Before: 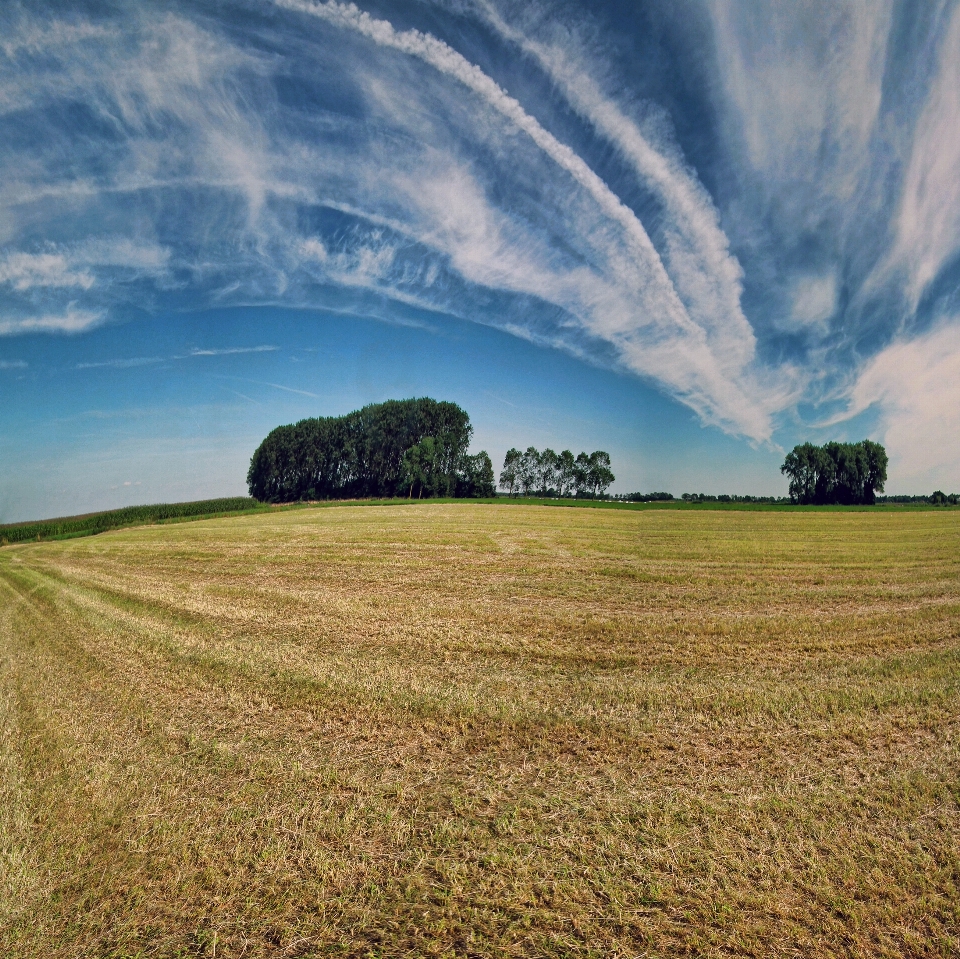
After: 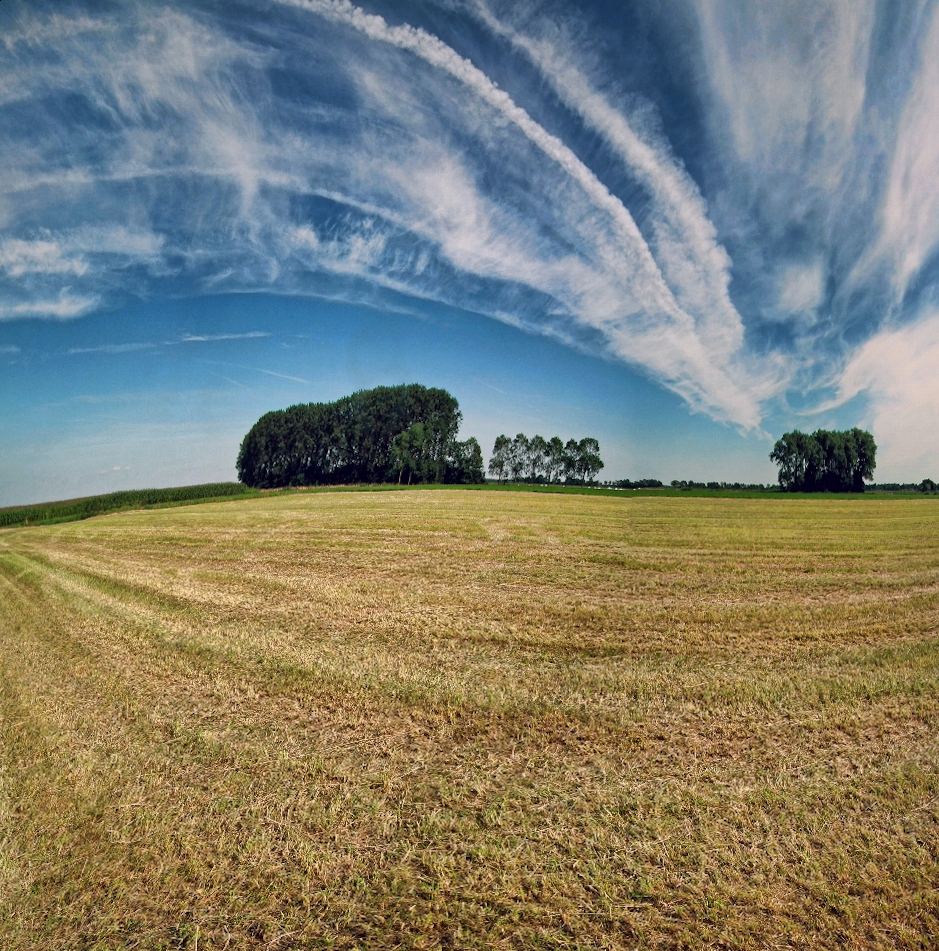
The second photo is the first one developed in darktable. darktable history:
shadows and highlights: shadows -90, highlights 90, soften with gaussian
rotate and perspective: rotation 0.226°, lens shift (vertical) -0.042, crop left 0.023, crop right 0.982, crop top 0.006, crop bottom 0.994
local contrast: mode bilateral grid, contrast 20, coarseness 50, detail 120%, midtone range 0.2
